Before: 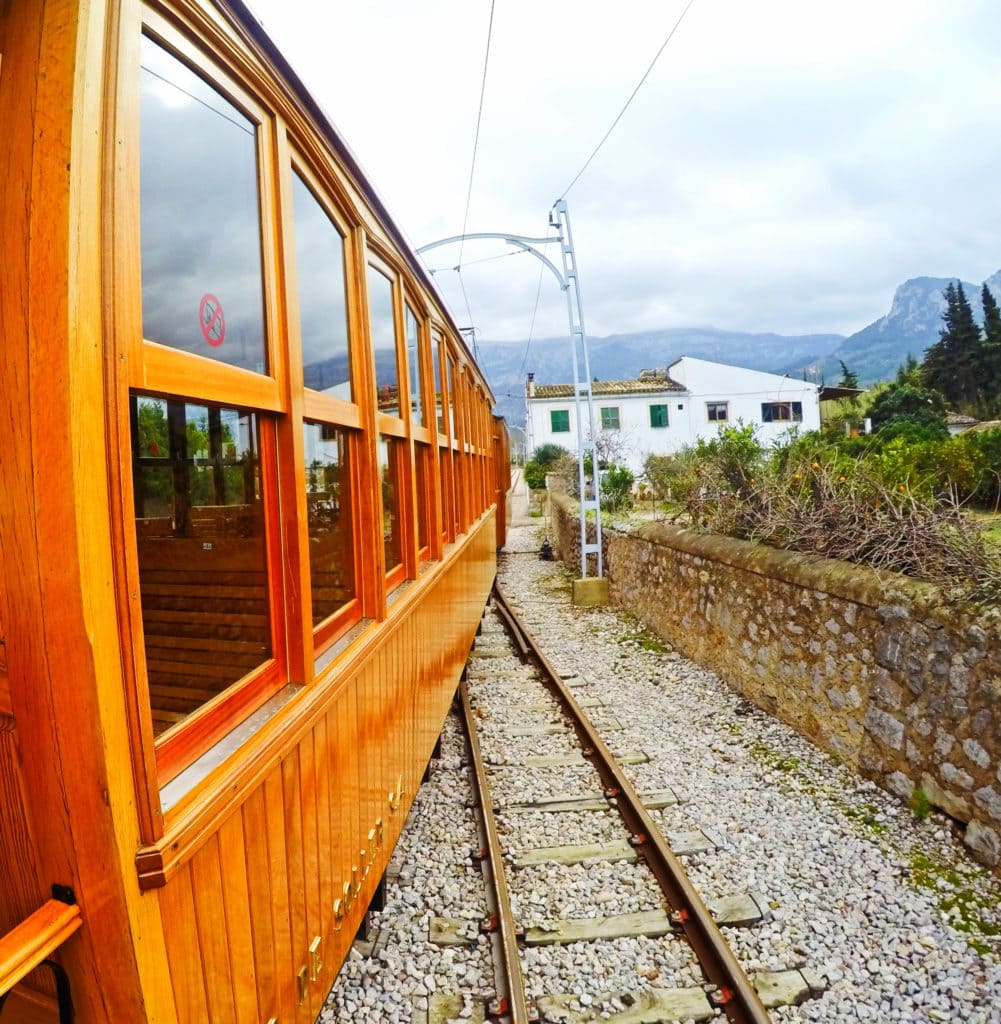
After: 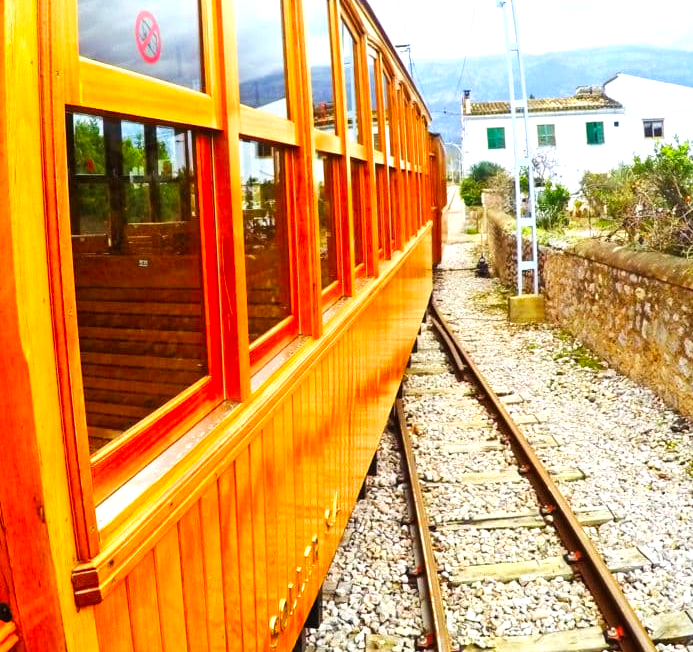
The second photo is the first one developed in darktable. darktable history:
exposure: black level correction 0, exposure 0.7 EV, compensate exposure bias true, compensate highlight preservation false
contrast brightness saturation: contrast 0.08, saturation 0.2
crop: left 6.488%, top 27.668%, right 24.183%, bottom 8.656%
